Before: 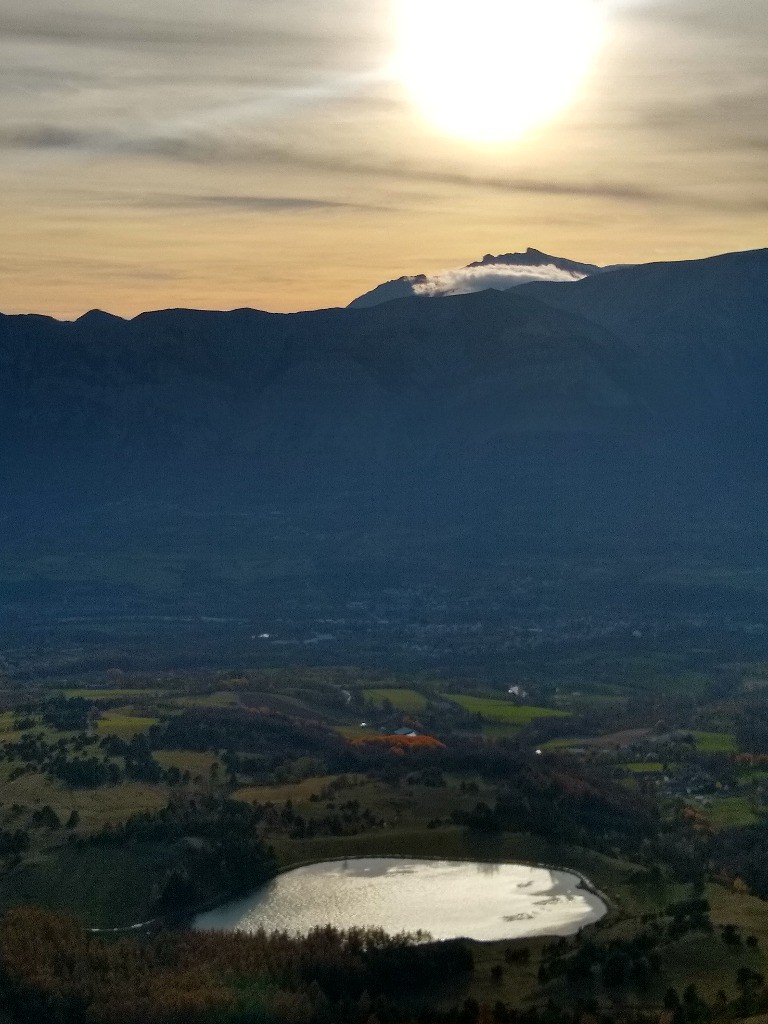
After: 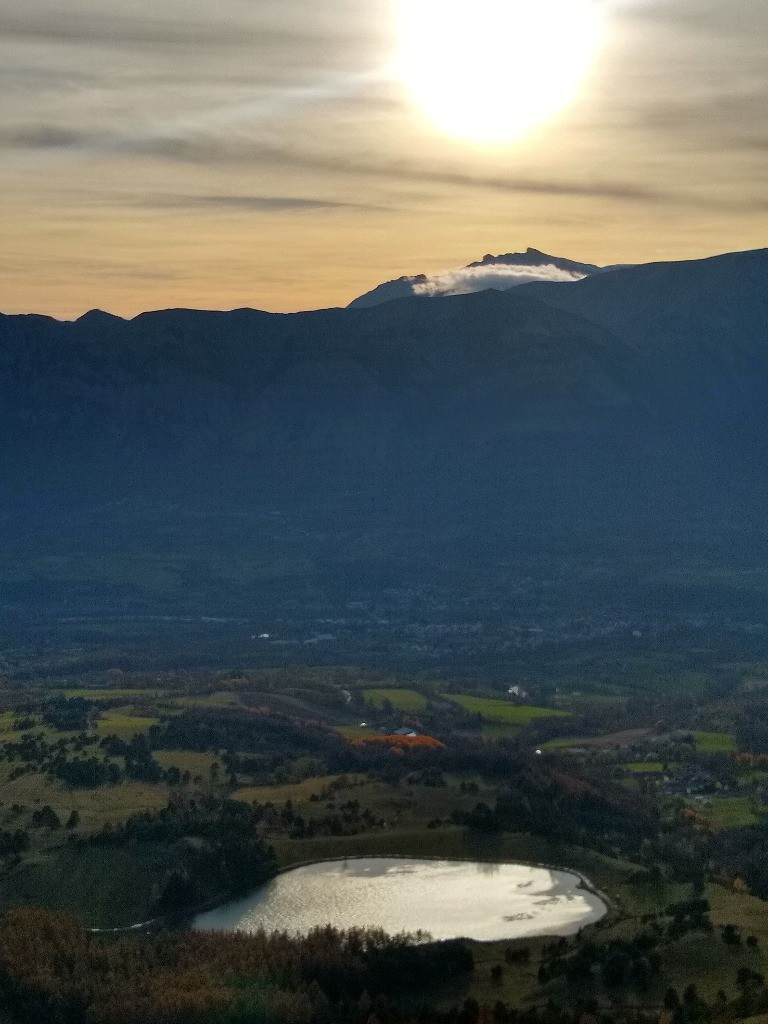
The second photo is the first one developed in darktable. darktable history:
shadows and highlights: shadows 25.2, highlights -26.1
